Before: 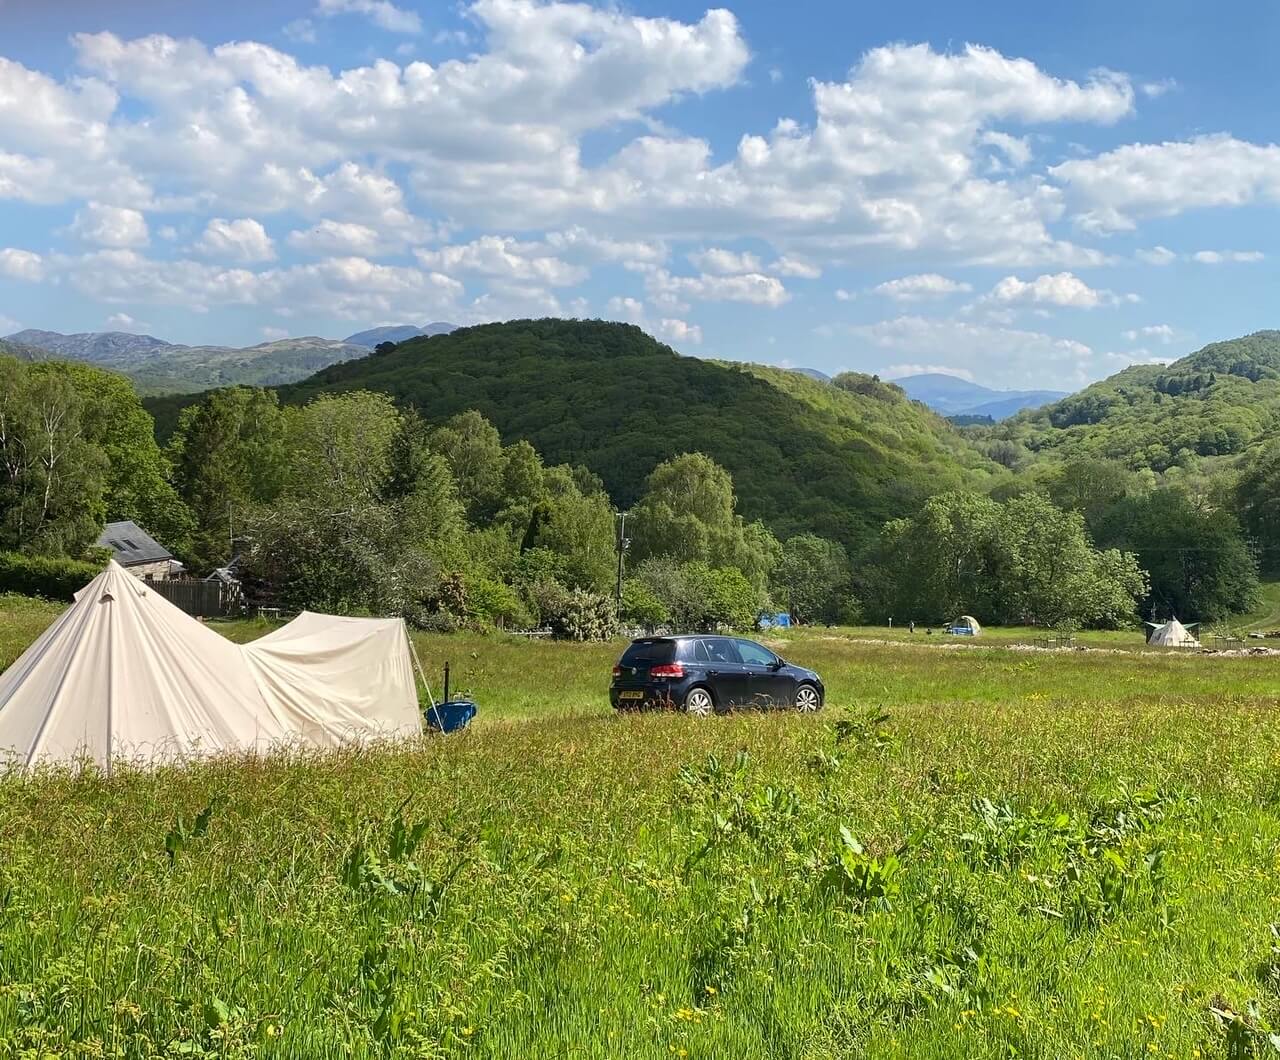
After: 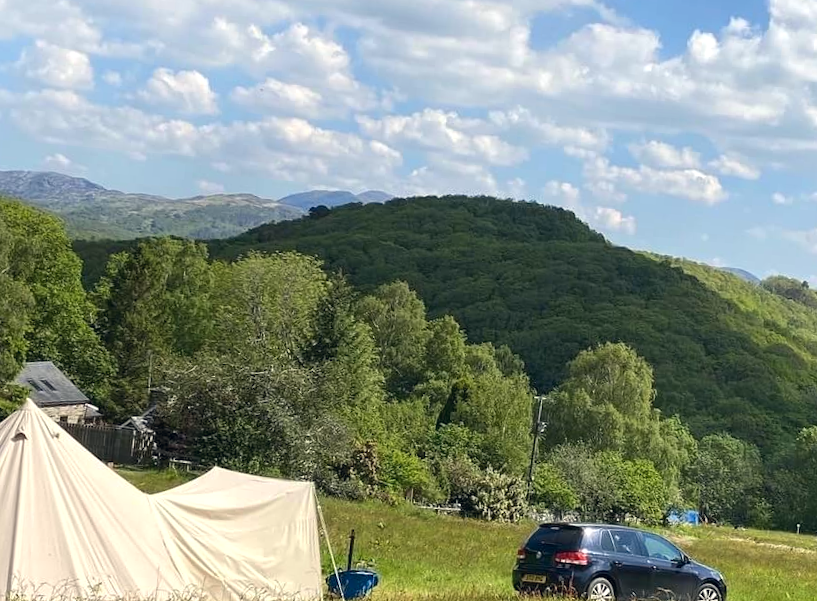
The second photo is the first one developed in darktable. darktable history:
exposure: exposure 0.2 EV, compensate highlight preservation false
color correction: highlights a* 0.207, highlights b* 2.7, shadows a* -0.874, shadows b* -4.78
crop and rotate: angle -4.99°, left 2.122%, top 6.945%, right 27.566%, bottom 30.519%
